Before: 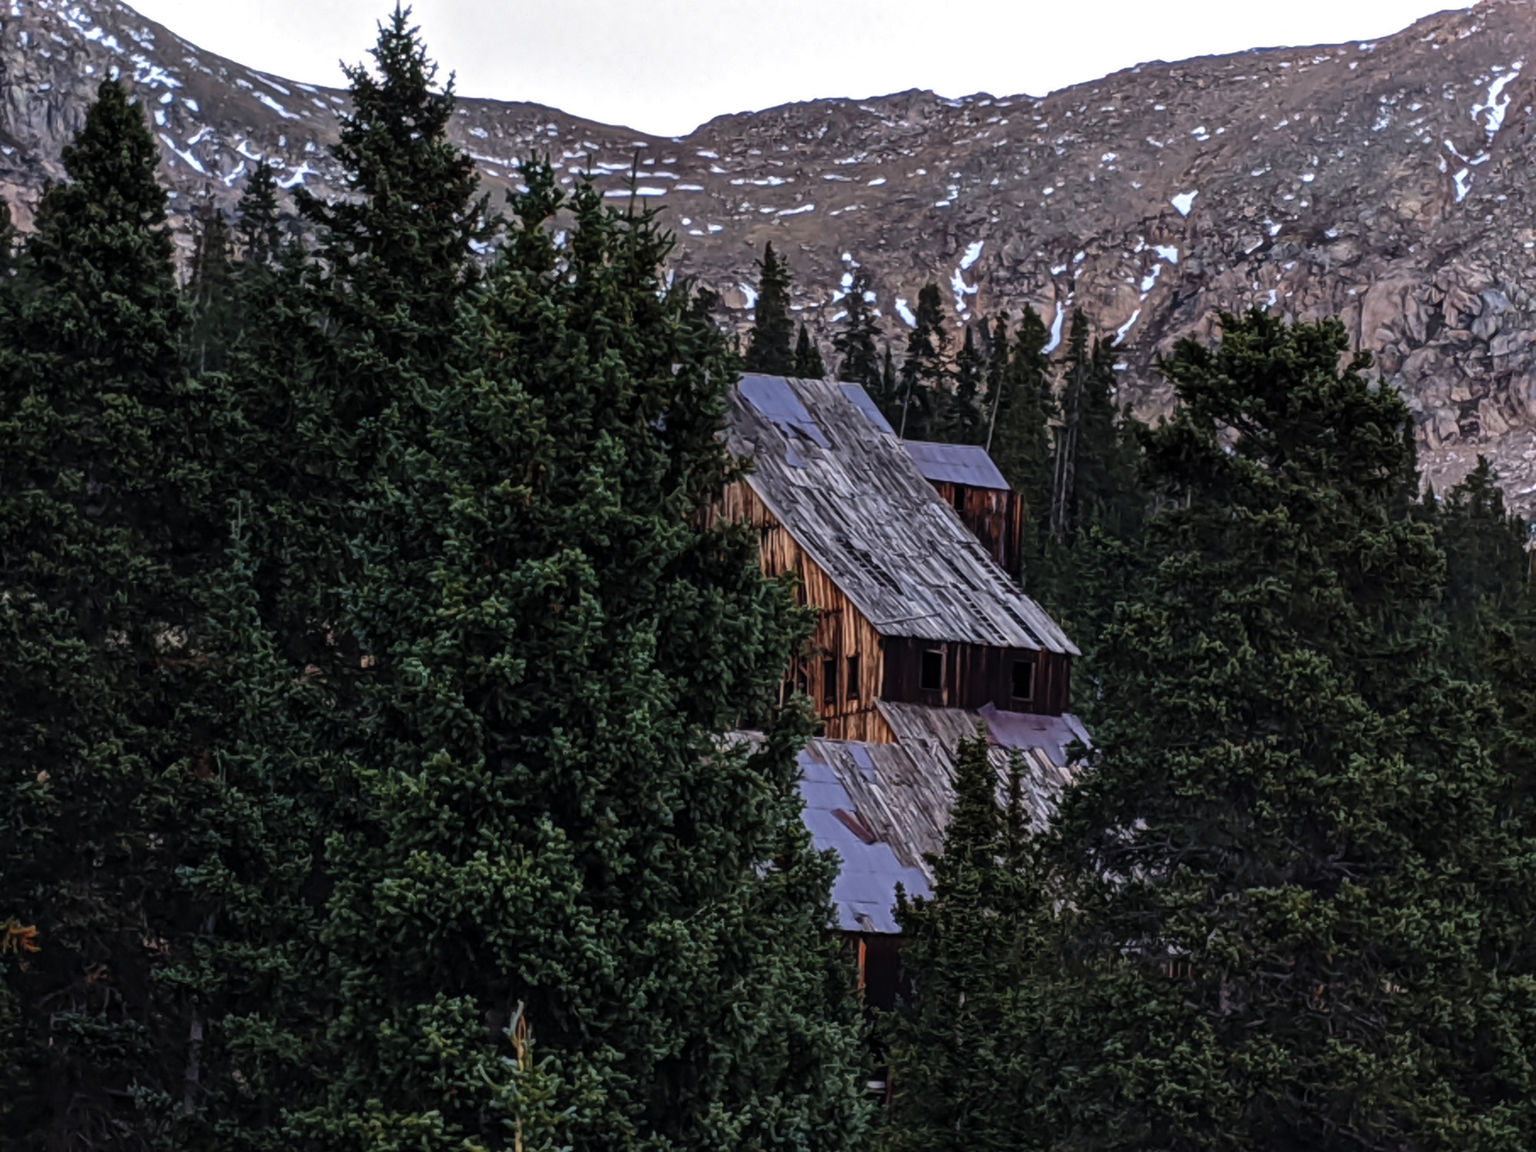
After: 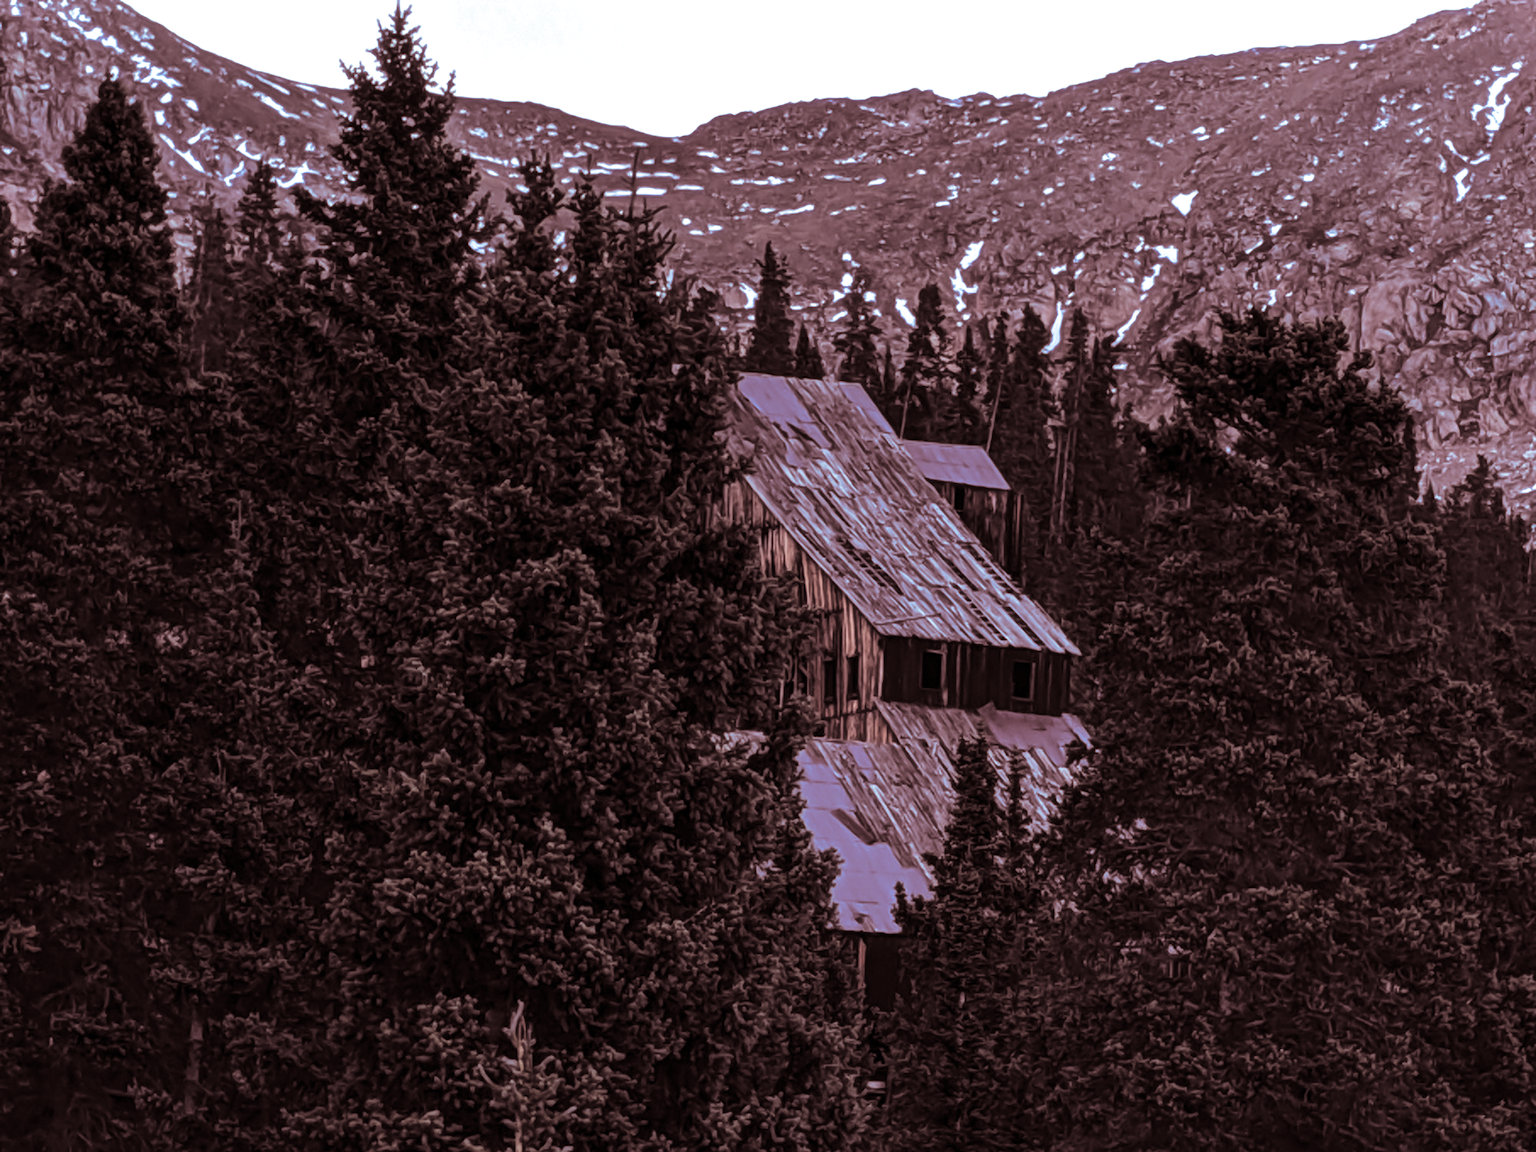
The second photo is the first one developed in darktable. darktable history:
color calibration: illuminant as shot in camera, x 0.37, y 0.382, temperature 4313.32 K
split-toning: shadows › saturation 0.3, highlights › hue 180°, highlights › saturation 0.3, compress 0%
